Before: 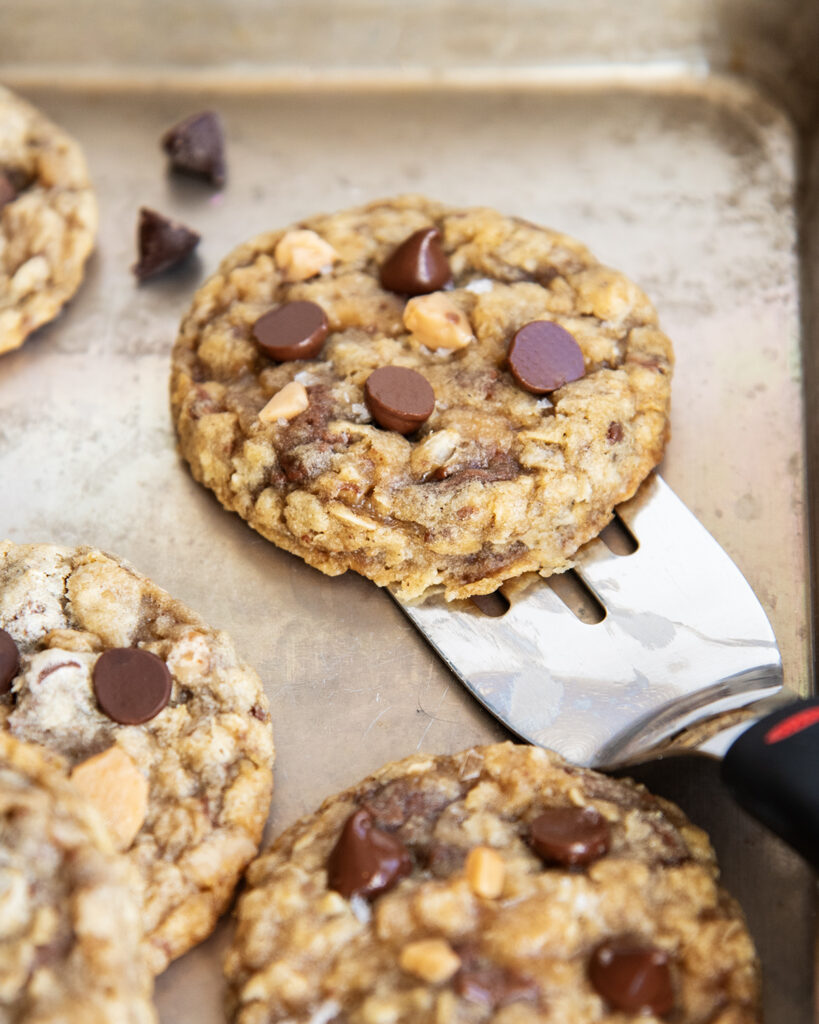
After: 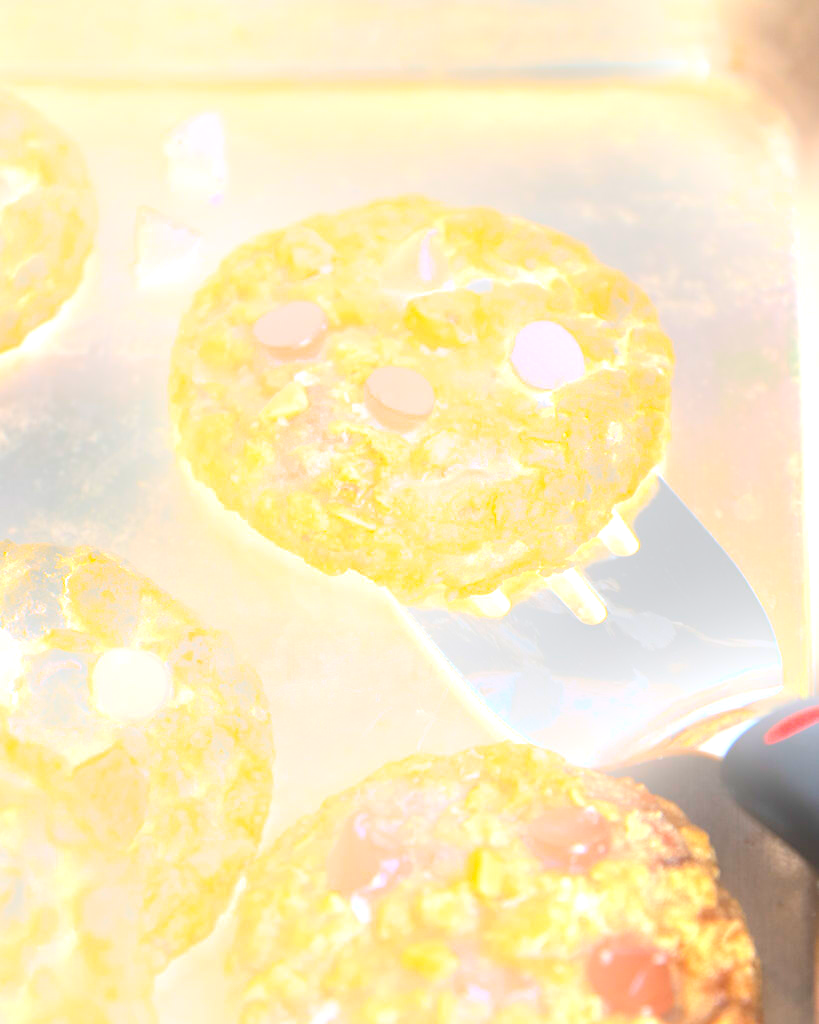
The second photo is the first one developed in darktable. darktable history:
exposure: black level correction 0, exposure 1.45 EV, compensate exposure bias true, compensate highlight preservation false
bloom: on, module defaults
